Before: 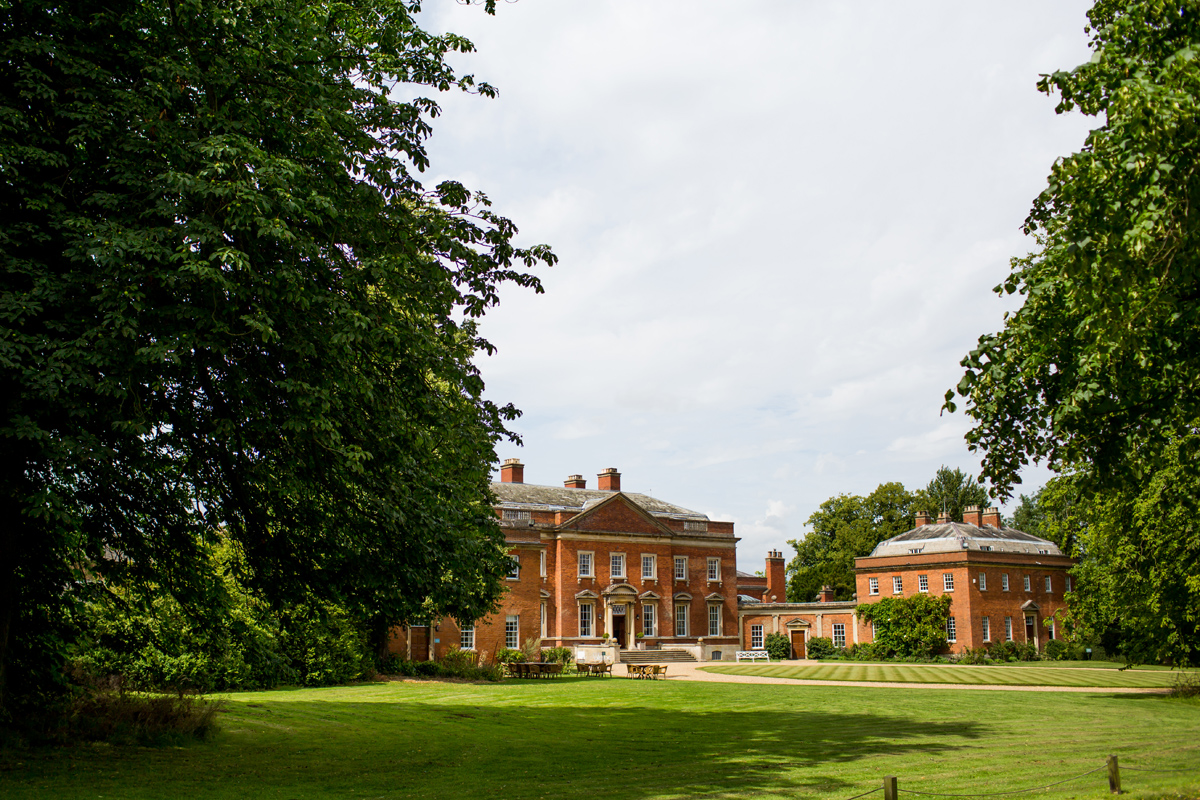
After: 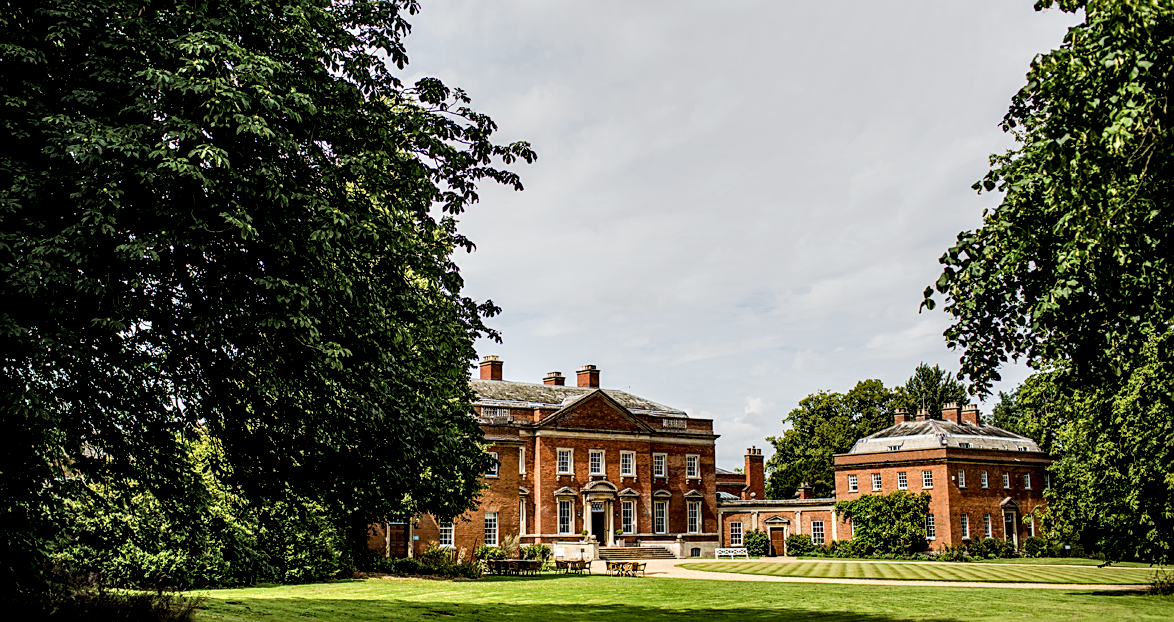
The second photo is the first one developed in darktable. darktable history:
sharpen: on, module defaults
haze removal: strength 0.281, distance 0.245, adaptive false
crop and rotate: left 1.805%, top 12.942%, right 0.29%, bottom 9.286%
filmic rgb: black relative exposure -7.65 EV, white relative exposure 4.56 EV, hardness 3.61
local contrast: highlights 80%, shadows 57%, detail 175%, midtone range 0.596
